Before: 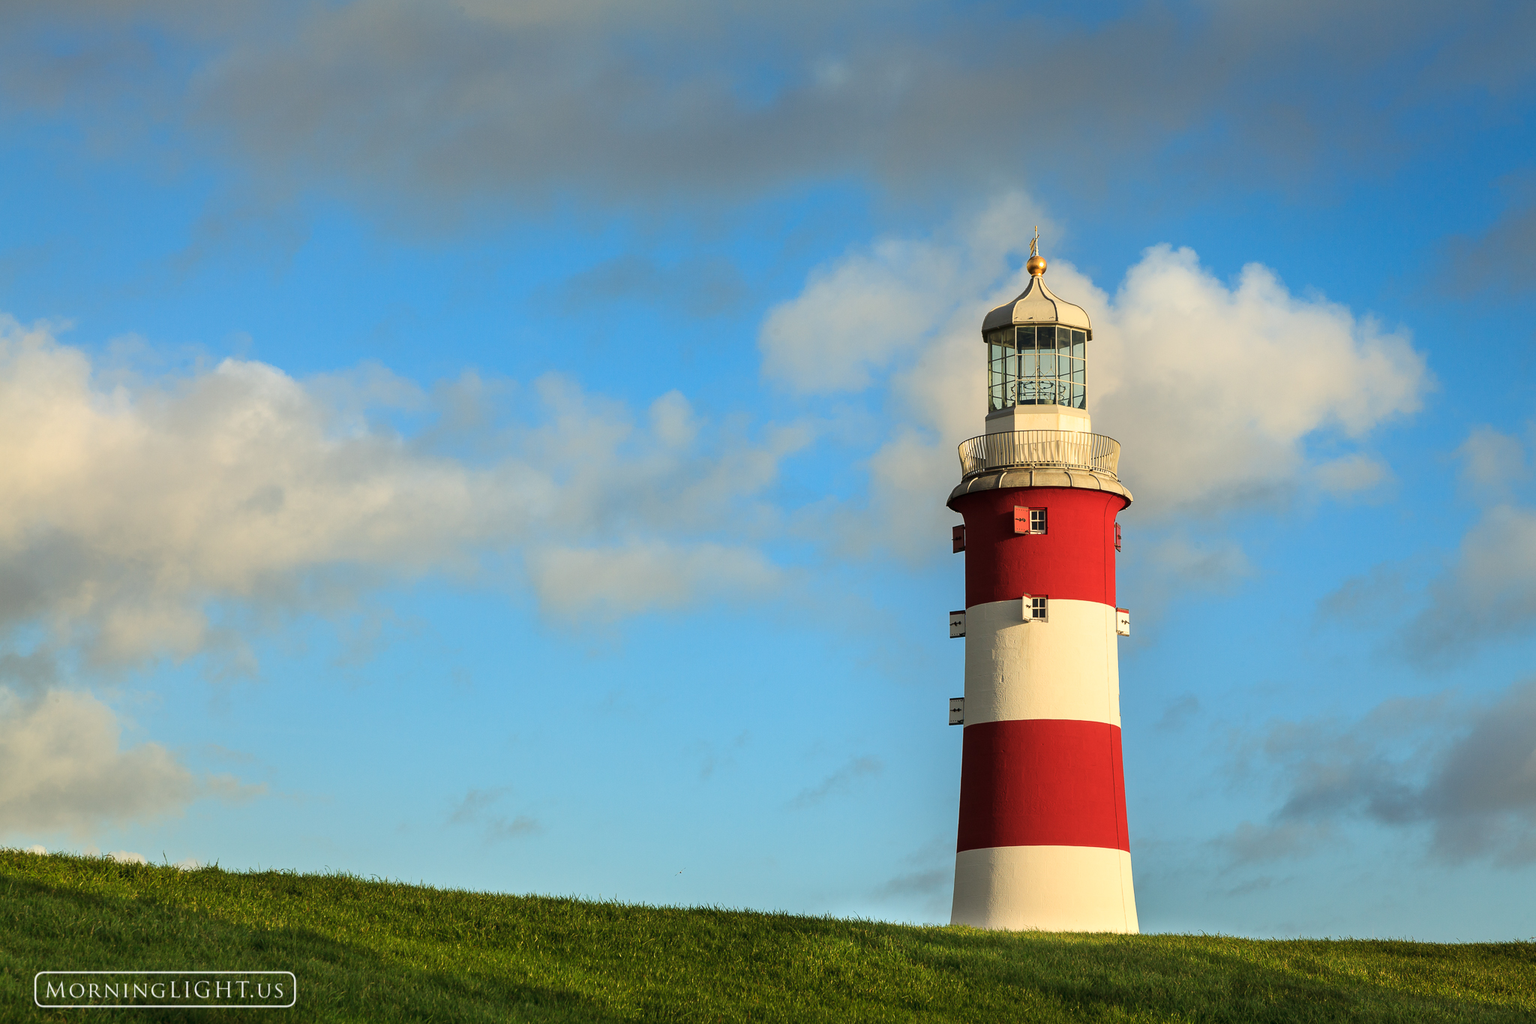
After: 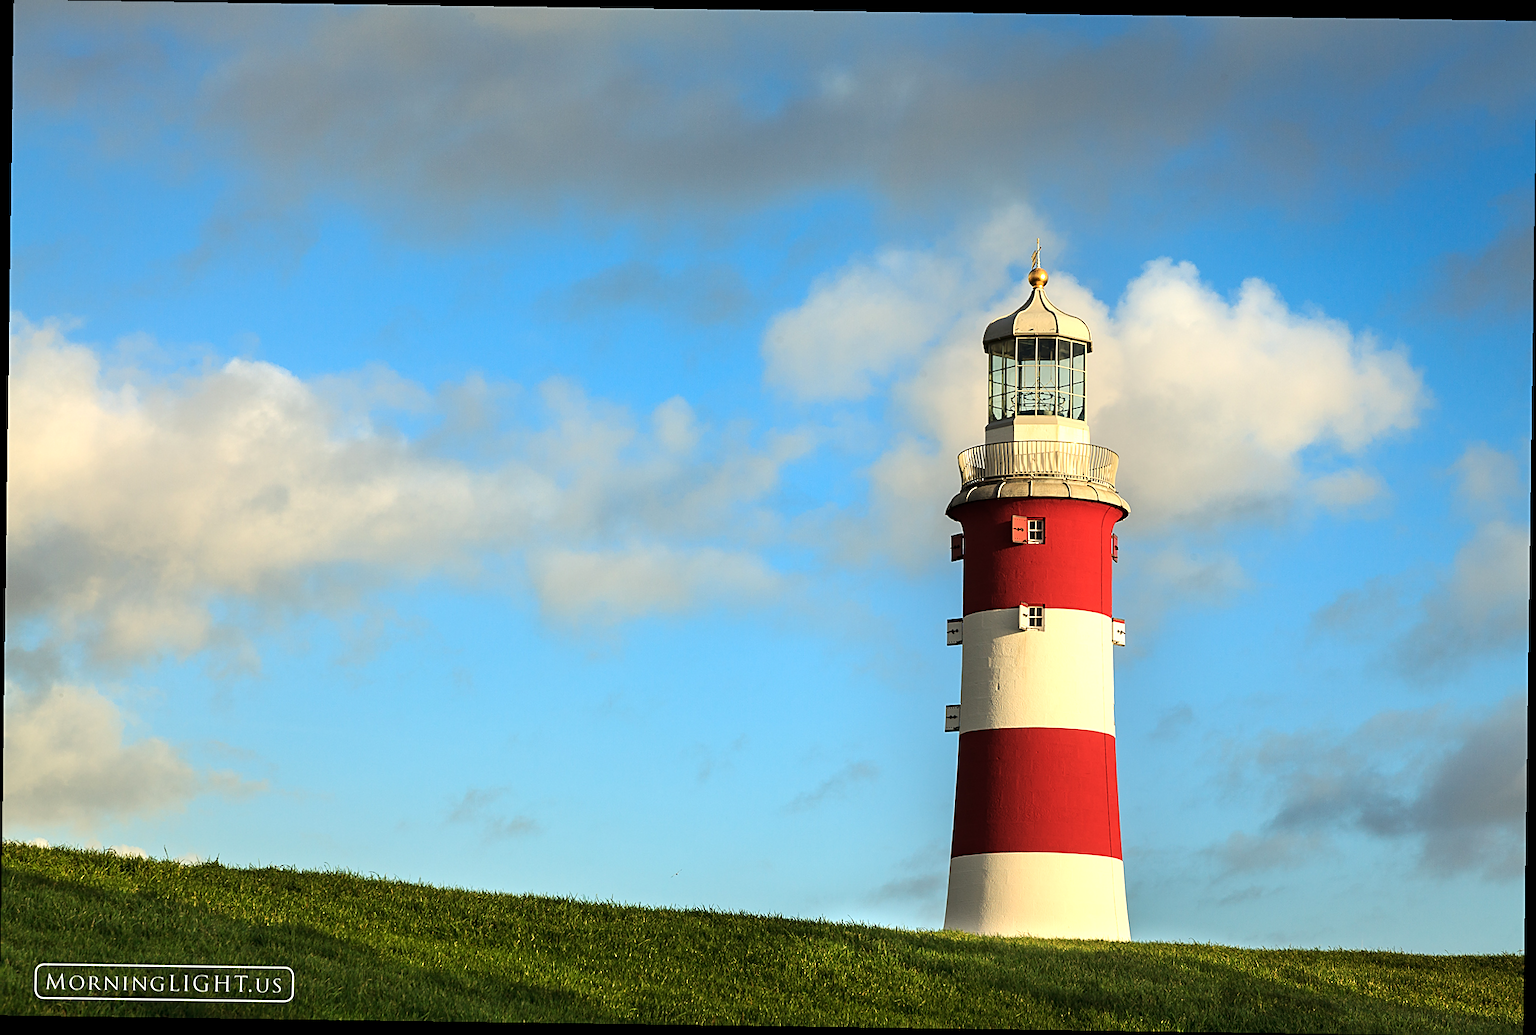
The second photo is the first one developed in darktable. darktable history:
tone equalizer: -8 EV -0.417 EV, -7 EV -0.389 EV, -6 EV -0.333 EV, -5 EV -0.222 EV, -3 EV 0.222 EV, -2 EV 0.333 EV, -1 EV 0.389 EV, +0 EV 0.417 EV, edges refinement/feathering 500, mask exposure compensation -1.57 EV, preserve details no
sharpen: on, module defaults
rotate and perspective: rotation 0.8°, automatic cropping off
